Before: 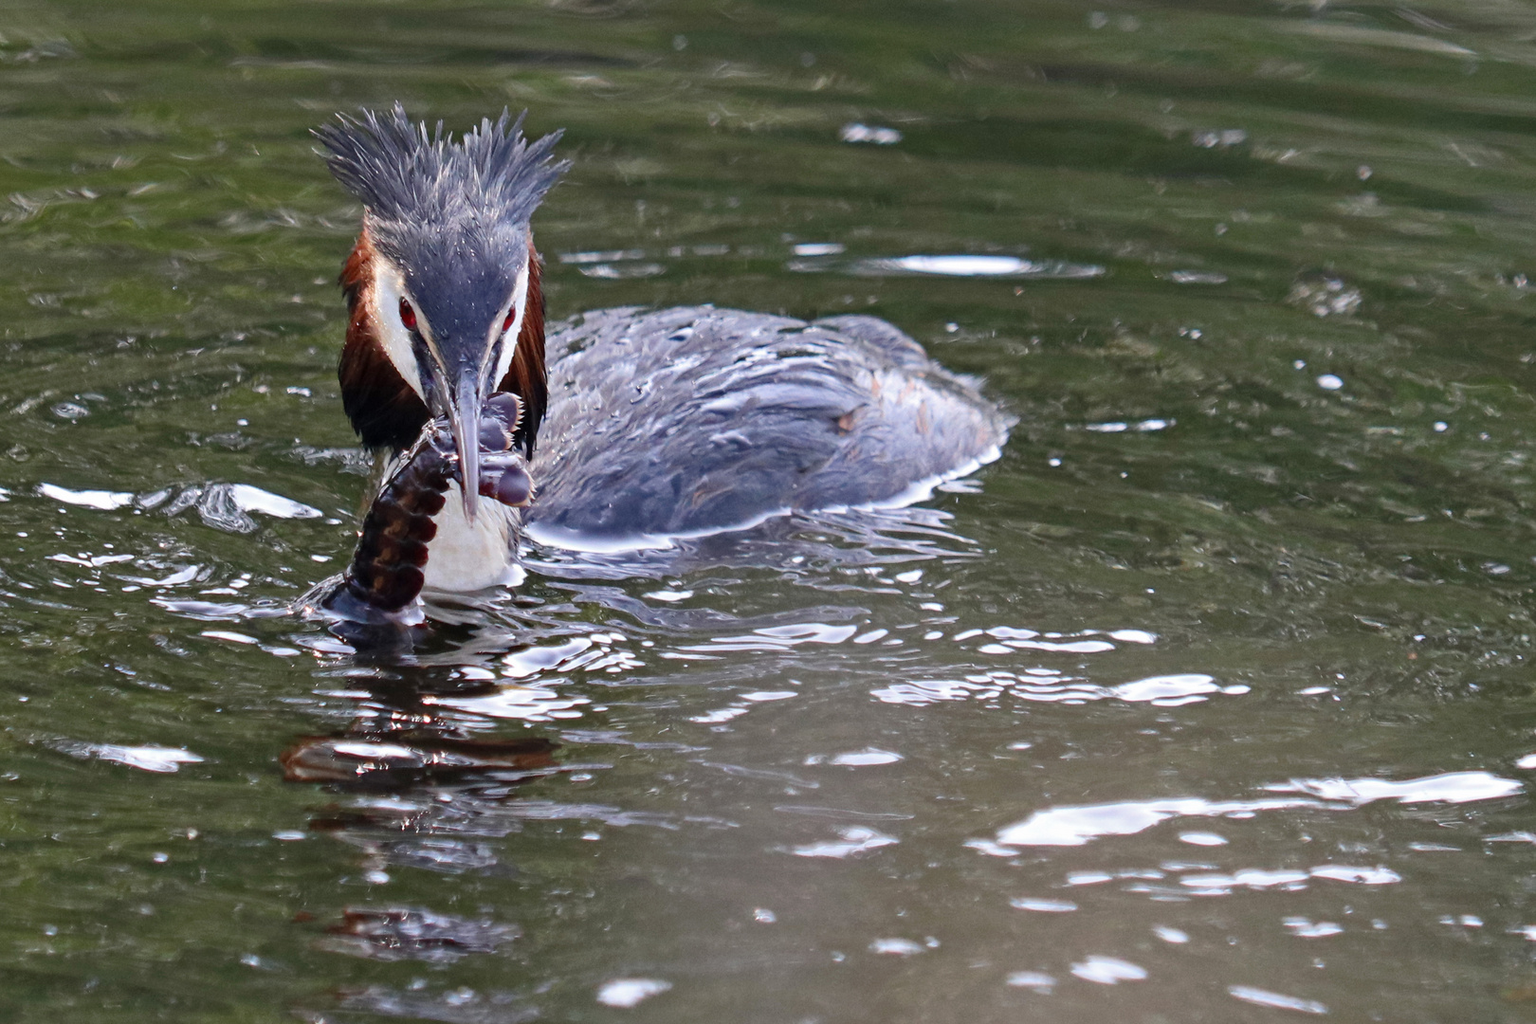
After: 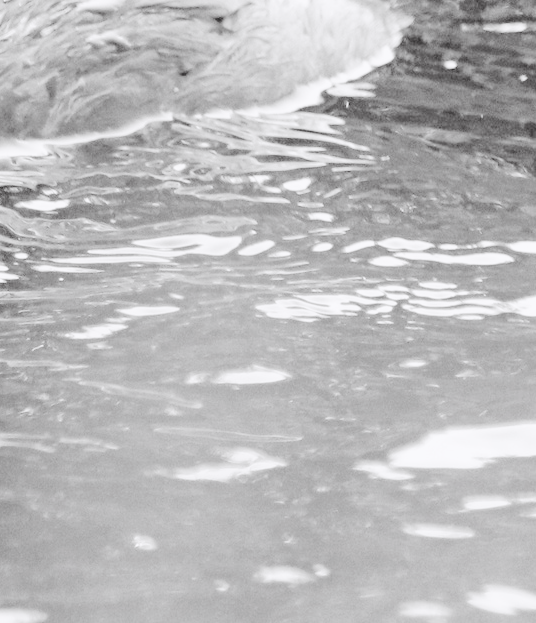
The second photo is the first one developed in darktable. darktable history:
tone curve: curves: ch0 [(0, 0) (0.003, 0.117) (0.011, 0.115) (0.025, 0.116) (0.044, 0.116) (0.069, 0.112) (0.1, 0.113) (0.136, 0.127) (0.177, 0.148) (0.224, 0.191) (0.277, 0.249) (0.335, 0.363) (0.399, 0.479) (0.468, 0.589) (0.543, 0.664) (0.623, 0.733) (0.709, 0.799) (0.801, 0.852) (0.898, 0.914) (1, 1)], preserve colors none
color balance: lift [1, 1.001, 0.999, 1.001], gamma [1, 1.004, 1.007, 0.993], gain [1, 0.991, 0.987, 1.013], contrast 7.5%, contrast fulcrum 10%, output saturation 115%
filmic rgb: black relative exposure -7.65 EV, white relative exposure 4.56 EV, hardness 3.61
white balance: emerald 1
crop: left 40.878%, top 39.176%, right 25.993%, bottom 3.081%
color calibration: output gray [0.267, 0.423, 0.261, 0], illuminant same as pipeline (D50), adaptation none (bypass)
exposure: black level correction 0, exposure 1.2 EV, compensate exposure bias true, compensate highlight preservation false
